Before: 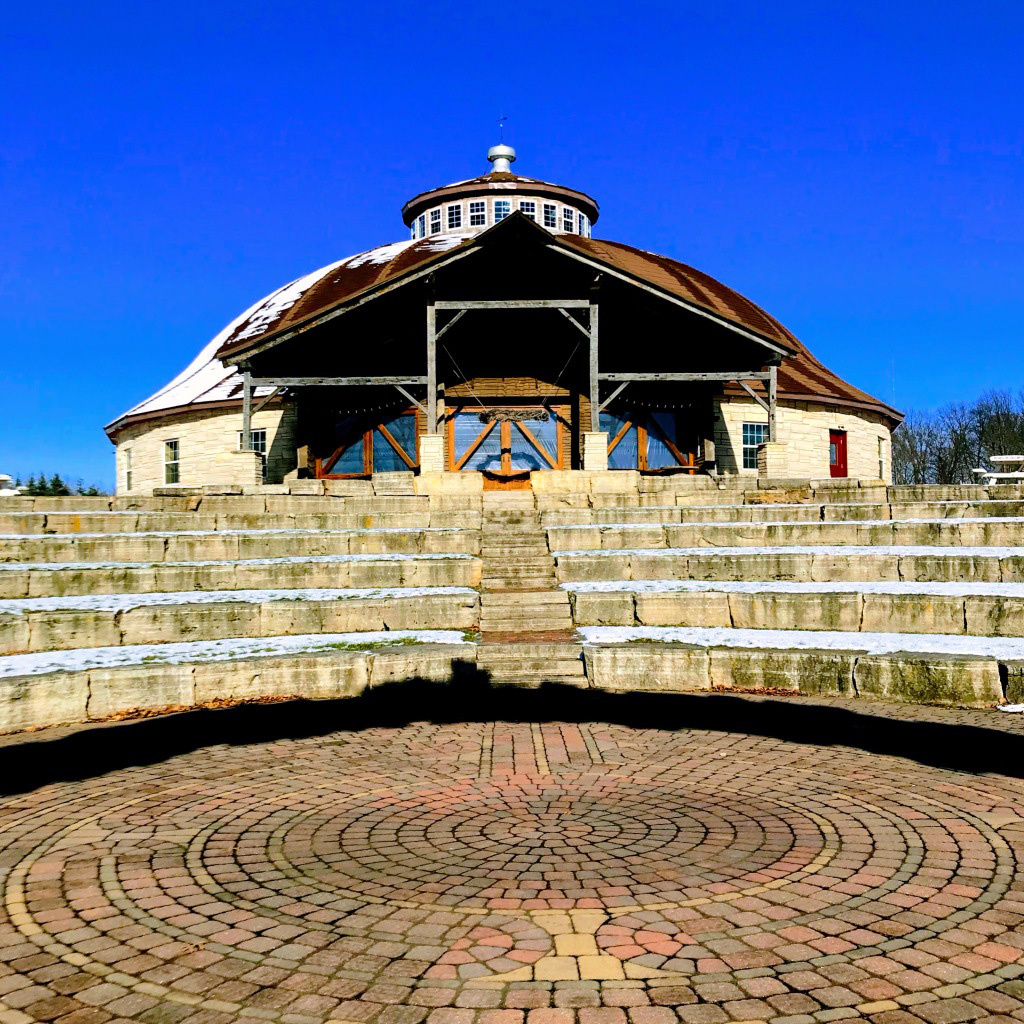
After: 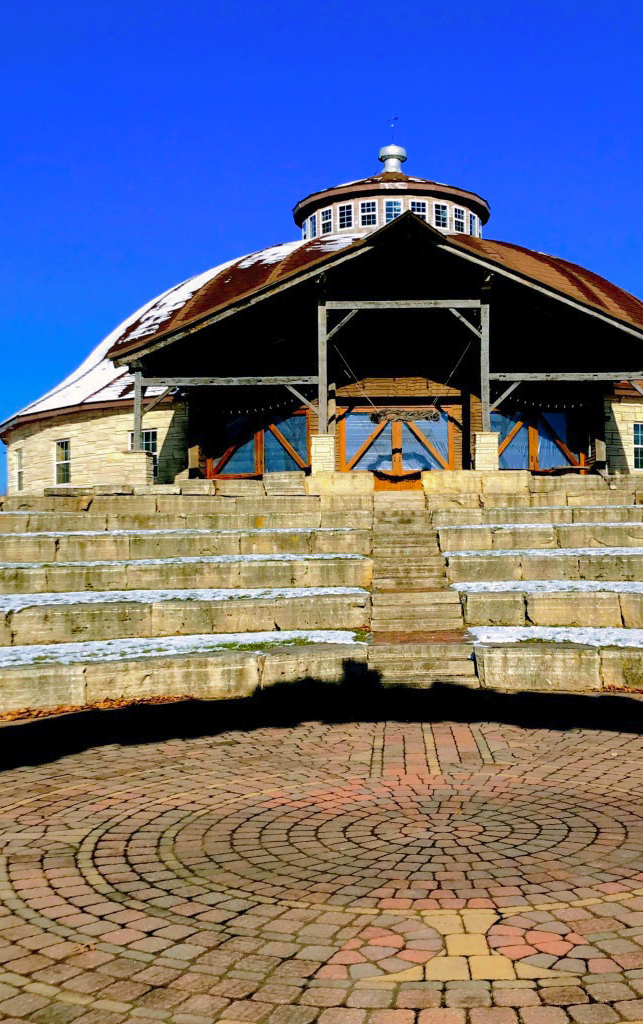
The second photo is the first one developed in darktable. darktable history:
shadows and highlights: highlights -59.8
crop: left 10.731%, right 26.421%
